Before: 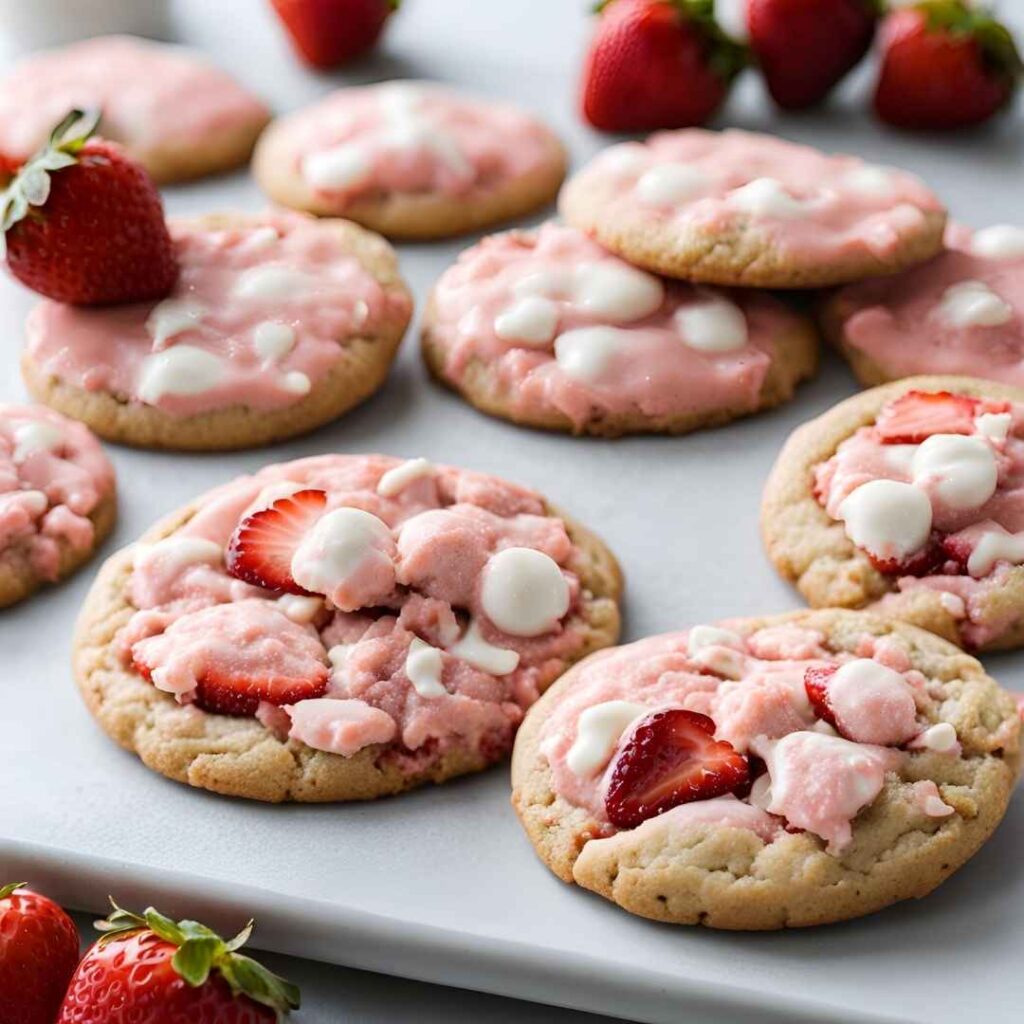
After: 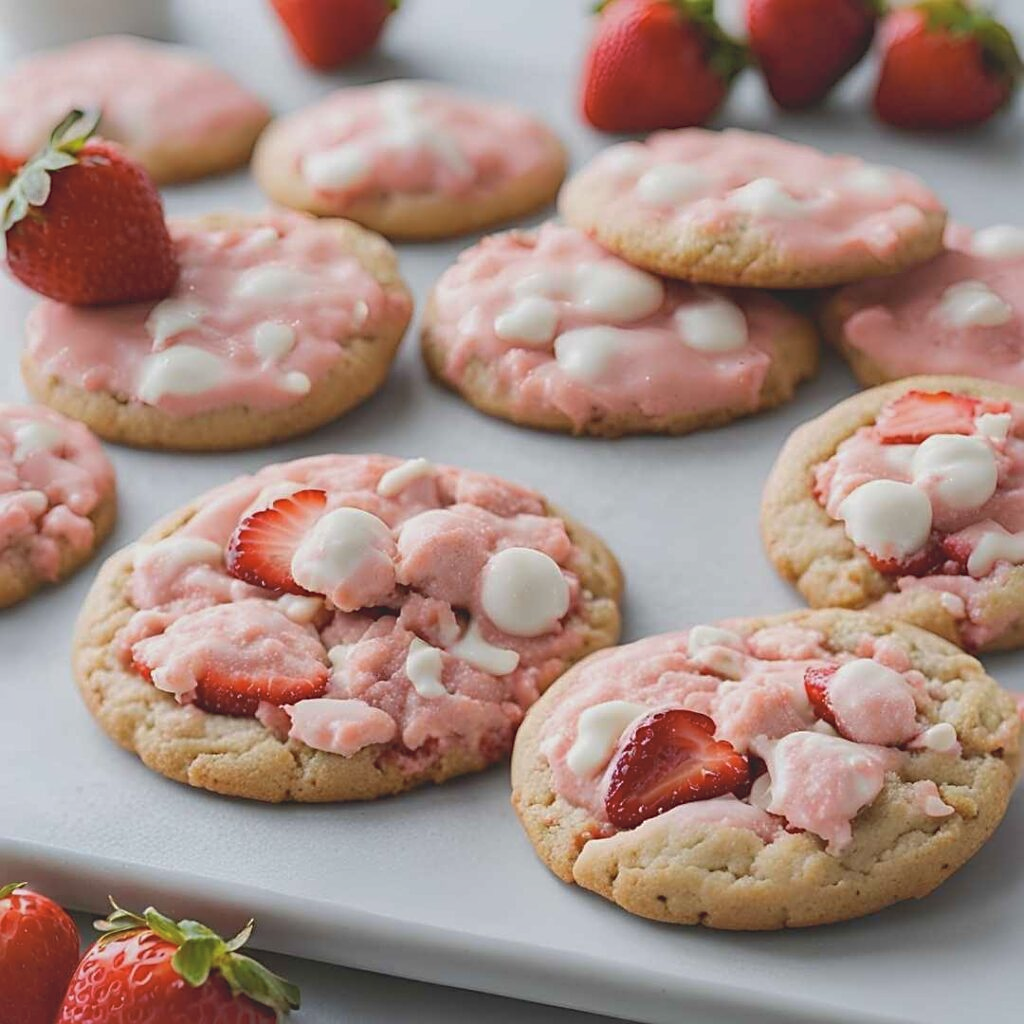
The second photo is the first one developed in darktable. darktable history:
shadows and highlights: on, module defaults
sharpen: amount 0.55
contrast brightness saturation: contrast -0.15, brightness 0.05, saturation -0.12
